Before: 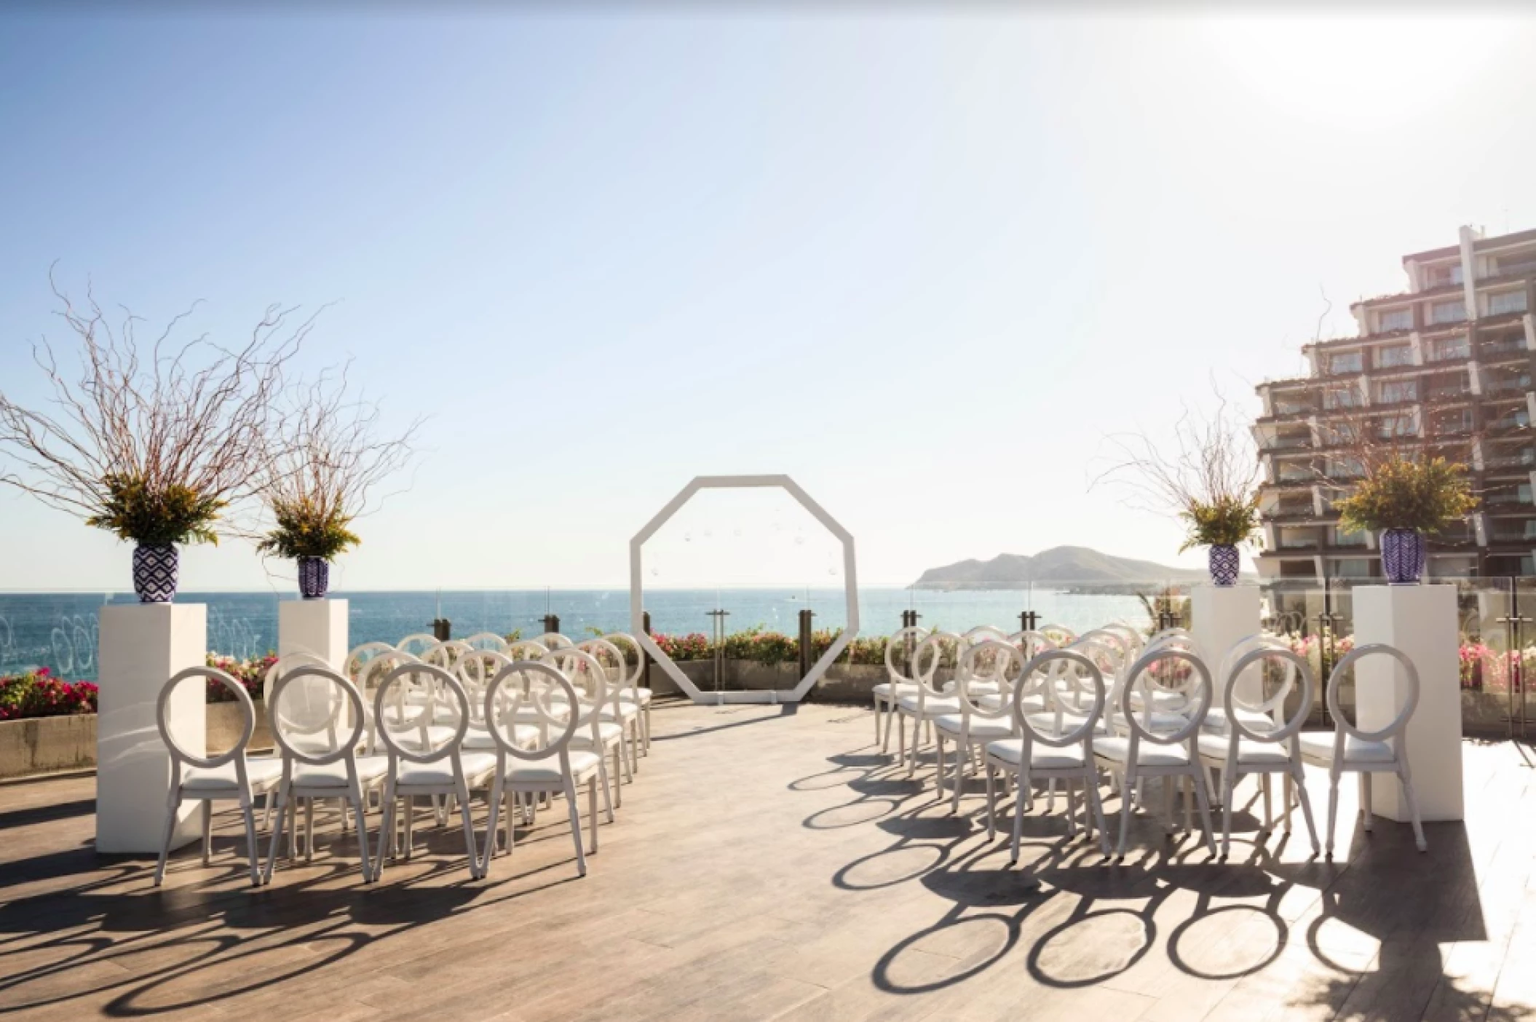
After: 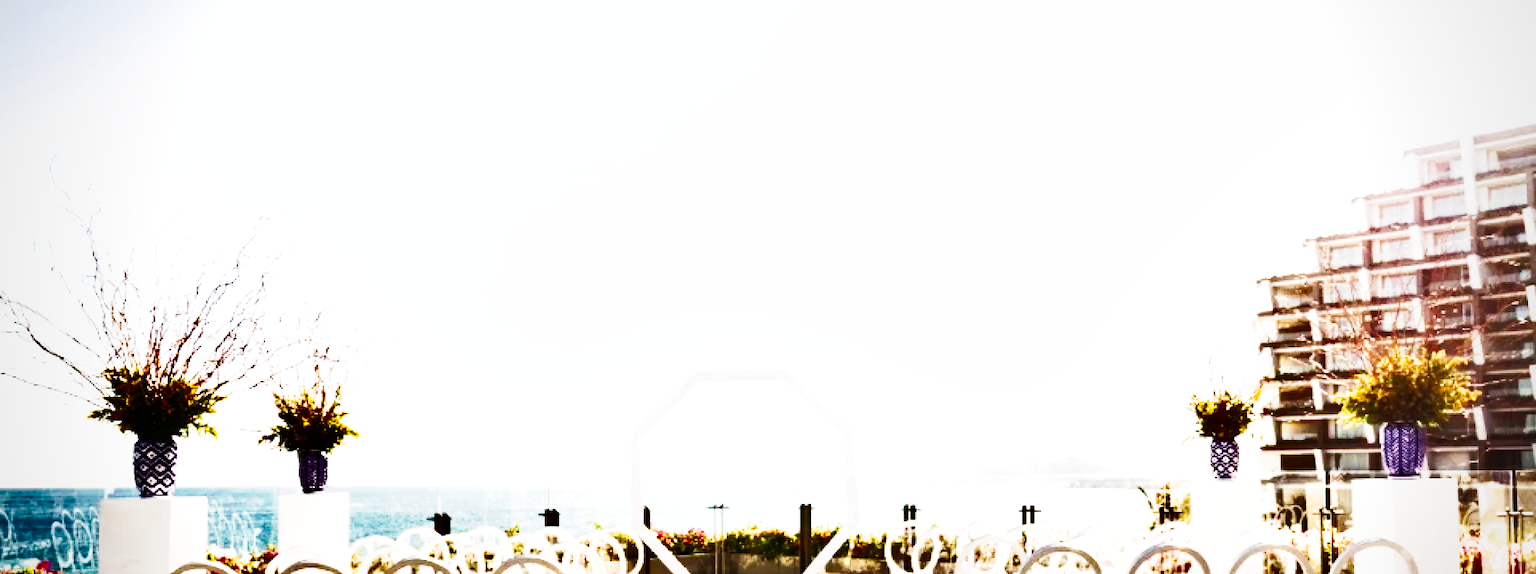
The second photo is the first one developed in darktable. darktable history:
crop and rotate: top 10.439%, bottom 33.318%
vignetting: fall-off radius 60.96%, brightness -0.426, saturation -0.209
exposure: black level correction 0, exposure 1.105 EV, compensate highlight preservation false
shadows and highlights: radius 108.8, shadows 40.53, highlights -71.87, low approximation 0.01, soften with gaussian
tone curve: curves: ch0 [(0, 0) (0.003, 0.003) (0.011, 0.006) (0.025, 0.01) (0.044, 0.015) (0.069, 0.02) (0.1, 0.027) (0.136, 0.036) (0.177, 0.05) (0.224, 0.07) (0.277, 0.12) (0.335, 0.208) (0.399, 0.334) (0.468, 0.473) (0.543, 0.636) (0.623, 0.795) (0.709, 0.907) (0.801, 0.97) (0.898, 0.989) (1, 1)], preserve colors none
